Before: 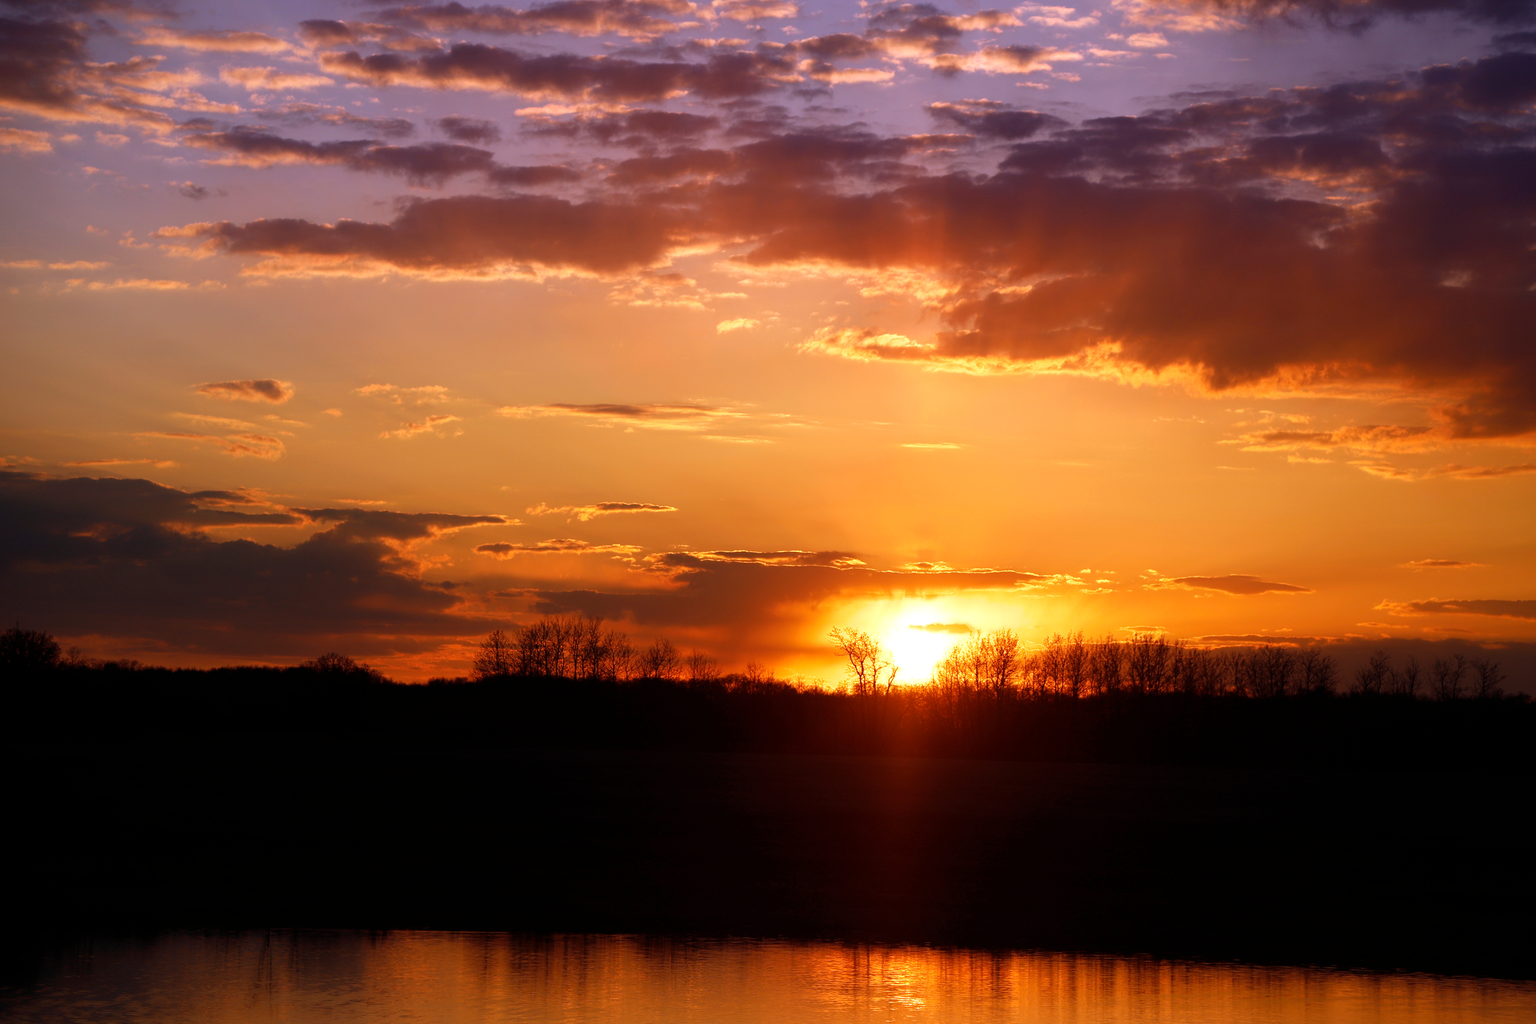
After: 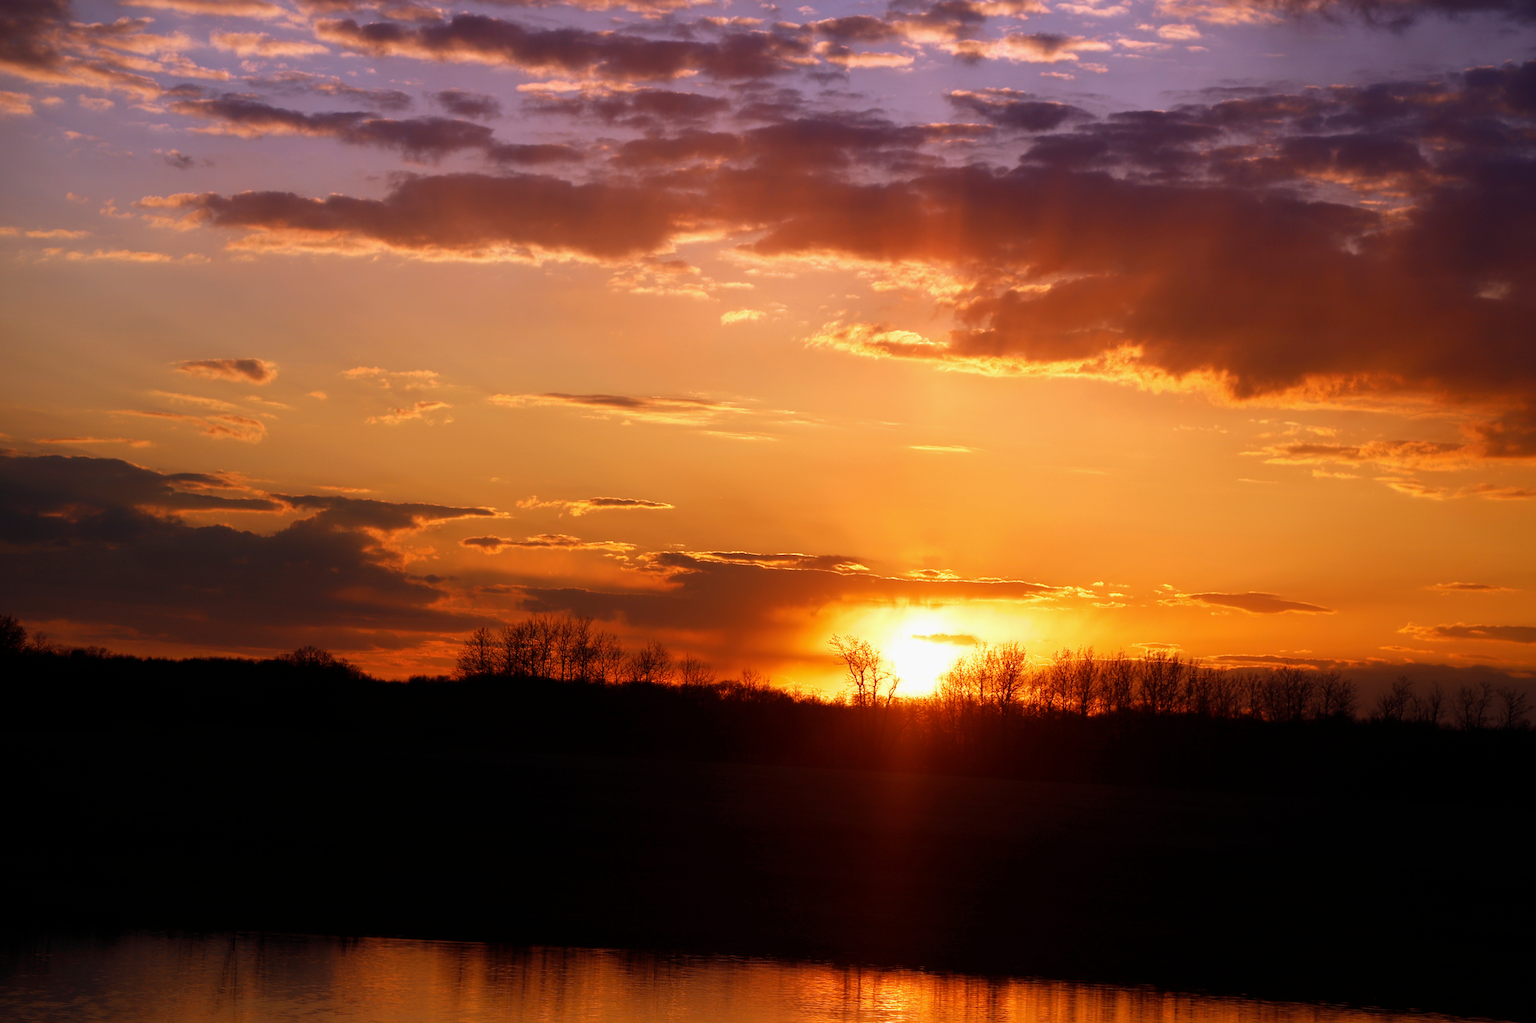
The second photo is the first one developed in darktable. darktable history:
crop and rotate: angle -1.69°
exposure: exposure -0.072 EV, compensate highlight preservation false
